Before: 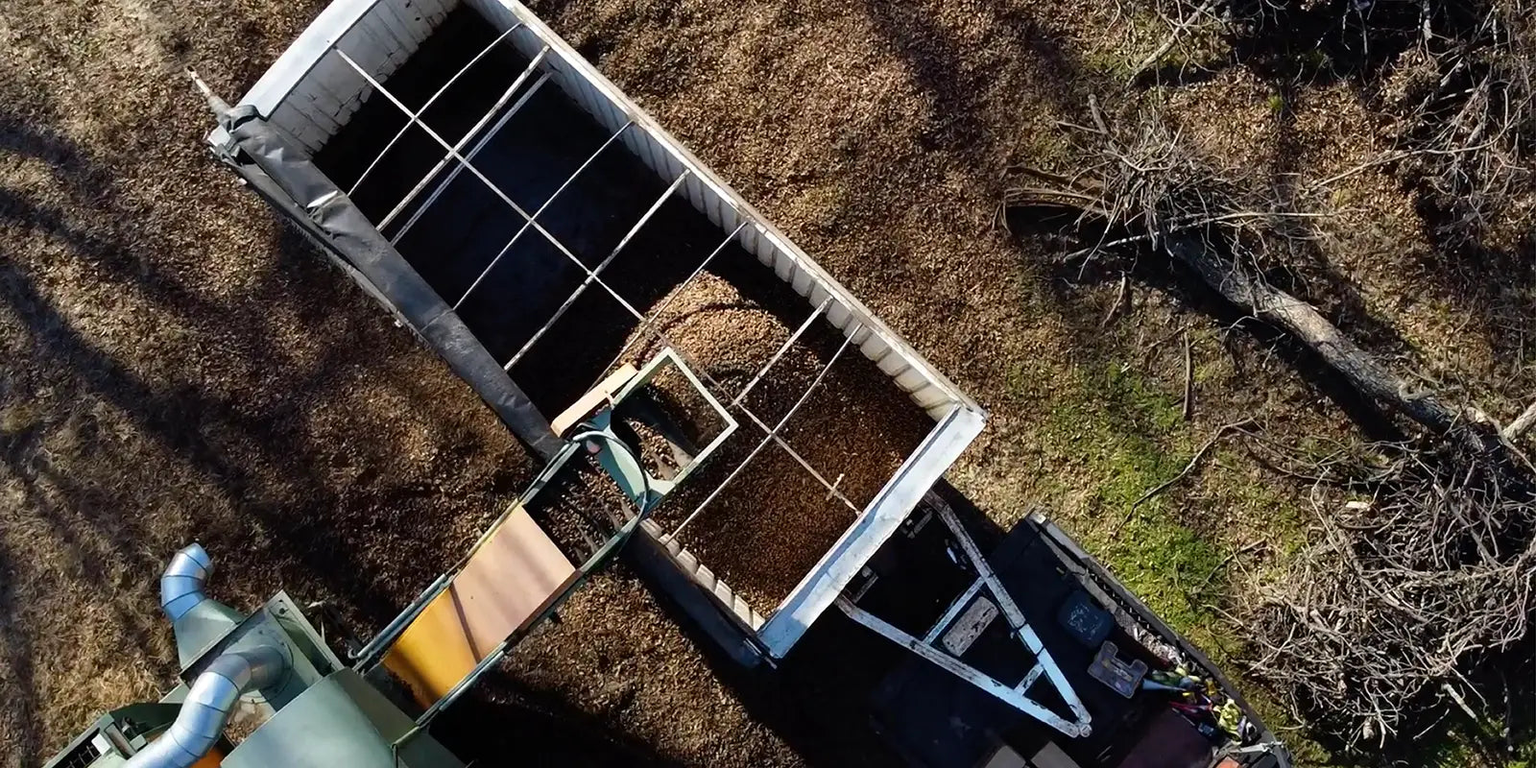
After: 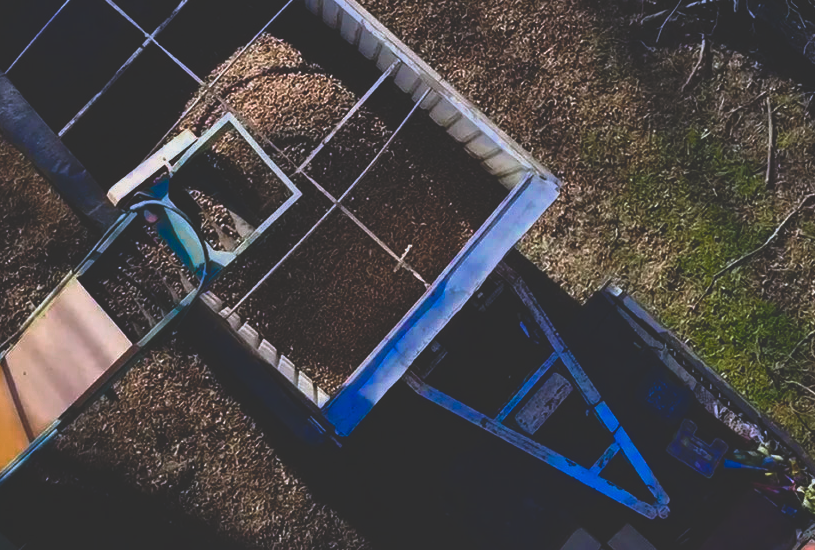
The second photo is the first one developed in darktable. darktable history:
crop and rotate: left 29.237%, top 31.152%, right 19.807%
color calibration: illuminant as shot in camera, x 0.366, y 0.378, temperature 4425.7 K, saturation algorithm version 1 (2020)
rgb curve: curves: ch0 [(0, 0.186) (0.314, 0.284) (0.775, 0.708) (1, 1)], compensate middle gray true, preserve colors none
contrast brightness saturation: contrast -0.08, brightness -0.04, saturation -0.11
color zones: curves: ch0 [(0, 0.553) (0.123, 0.58) (0.23, 0.419) (0.468, 0.155) (0.605, 0.132) (0.723, 0.063) (0.833, 0.172) (0.921, 0.468)]; ch1 [(0.025, 0.645) (0.229, 0.584) (0.326, 0.551) (0.537, 0.446) (0.599, 0.911) (0.708, 1) (0.805, 0.944)]; ch2 [(0.086, 0.468) (0.254, 0.464) (0.638, 0.564) (0.702, 0.592) (0.768, 0.564)]
color balance rgb: on, module defaults
